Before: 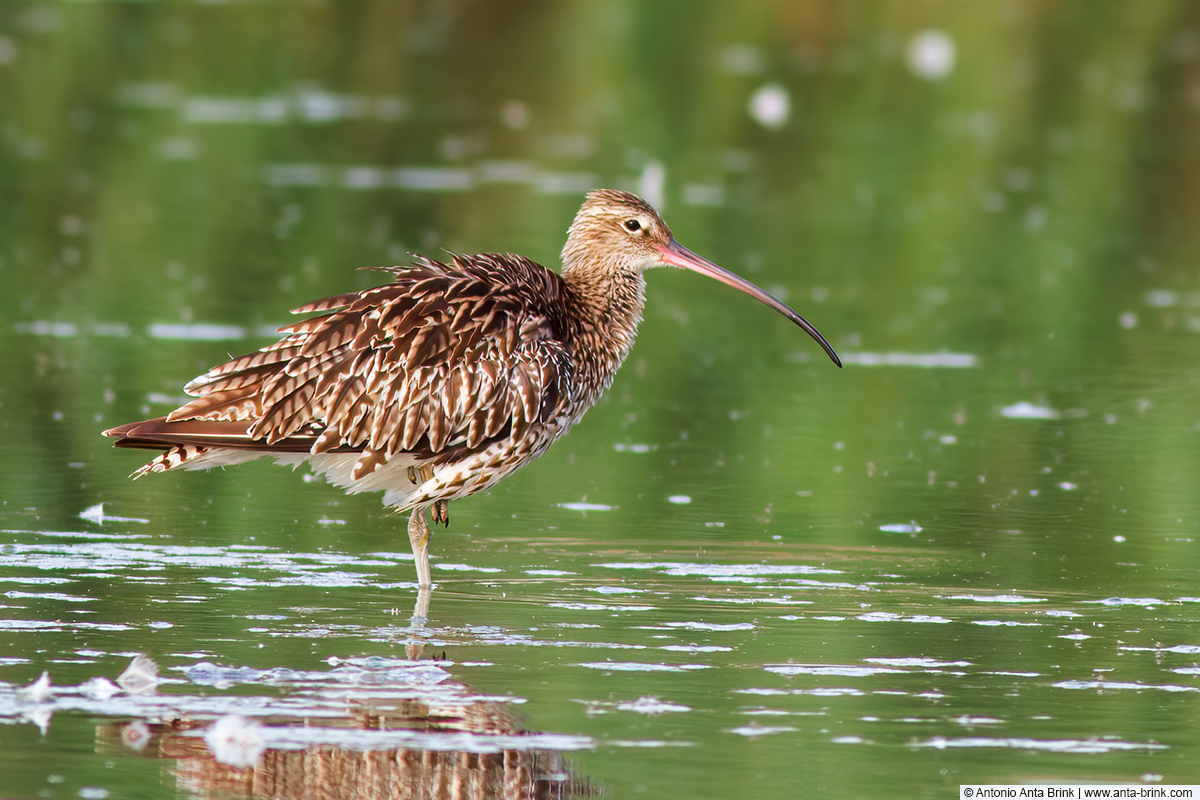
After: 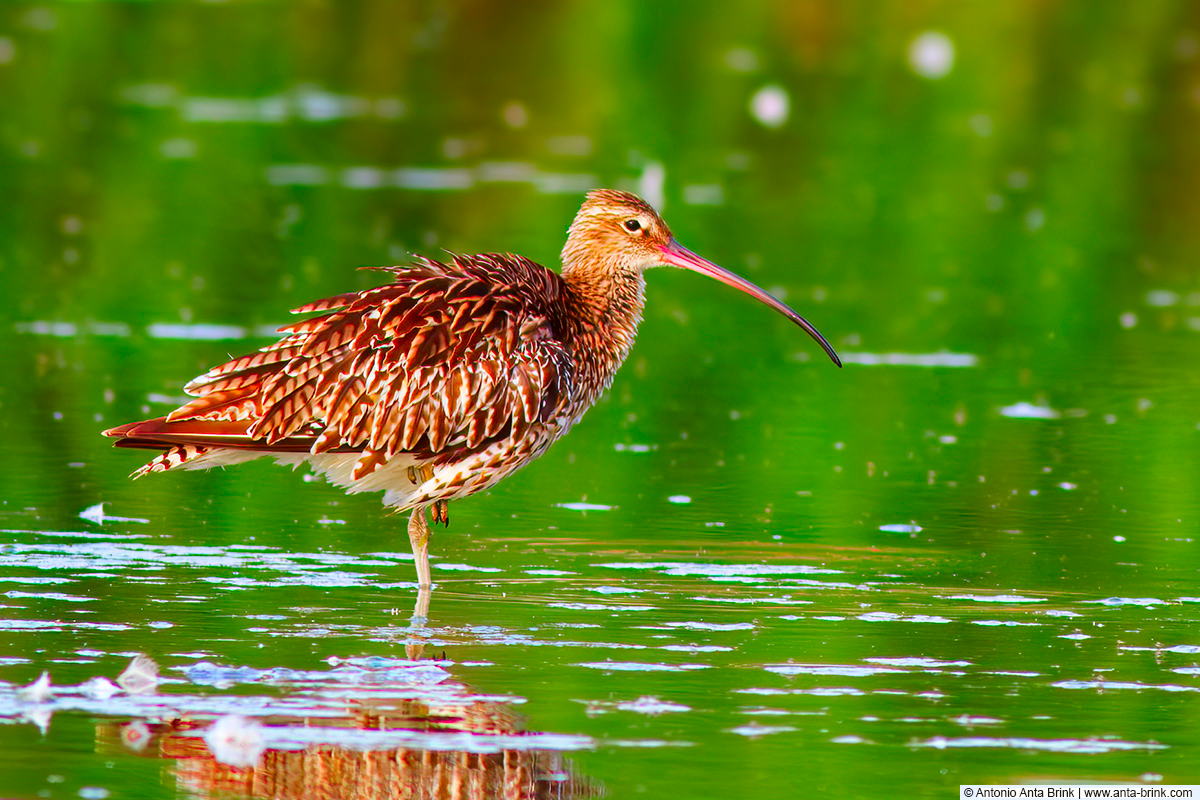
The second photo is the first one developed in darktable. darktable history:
color correction: saturation 2.15
